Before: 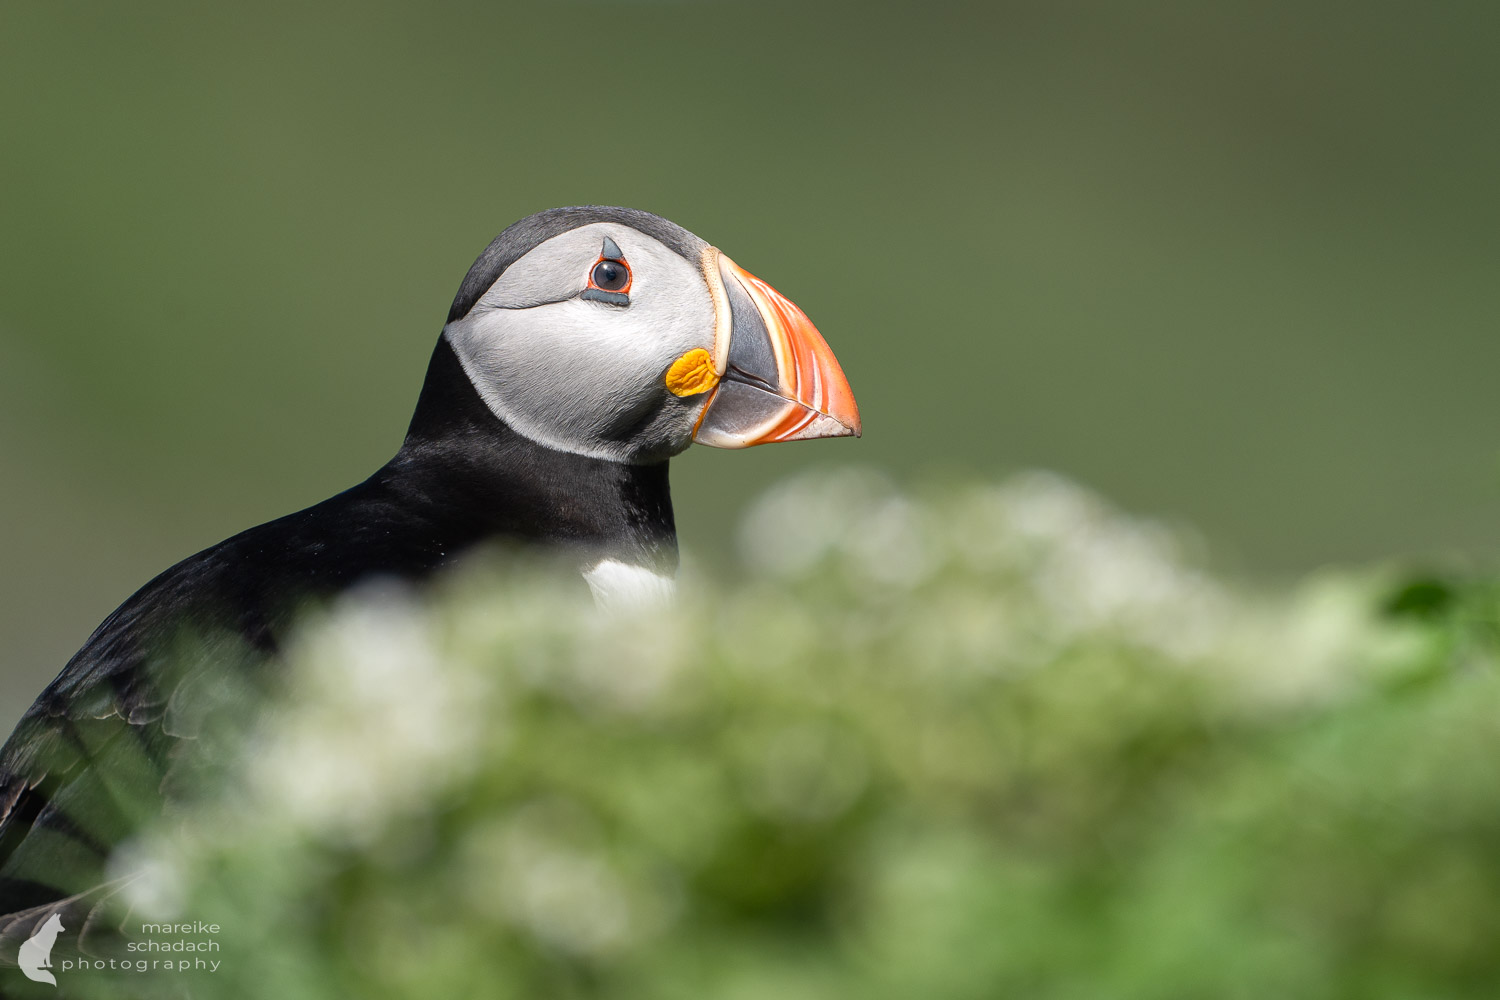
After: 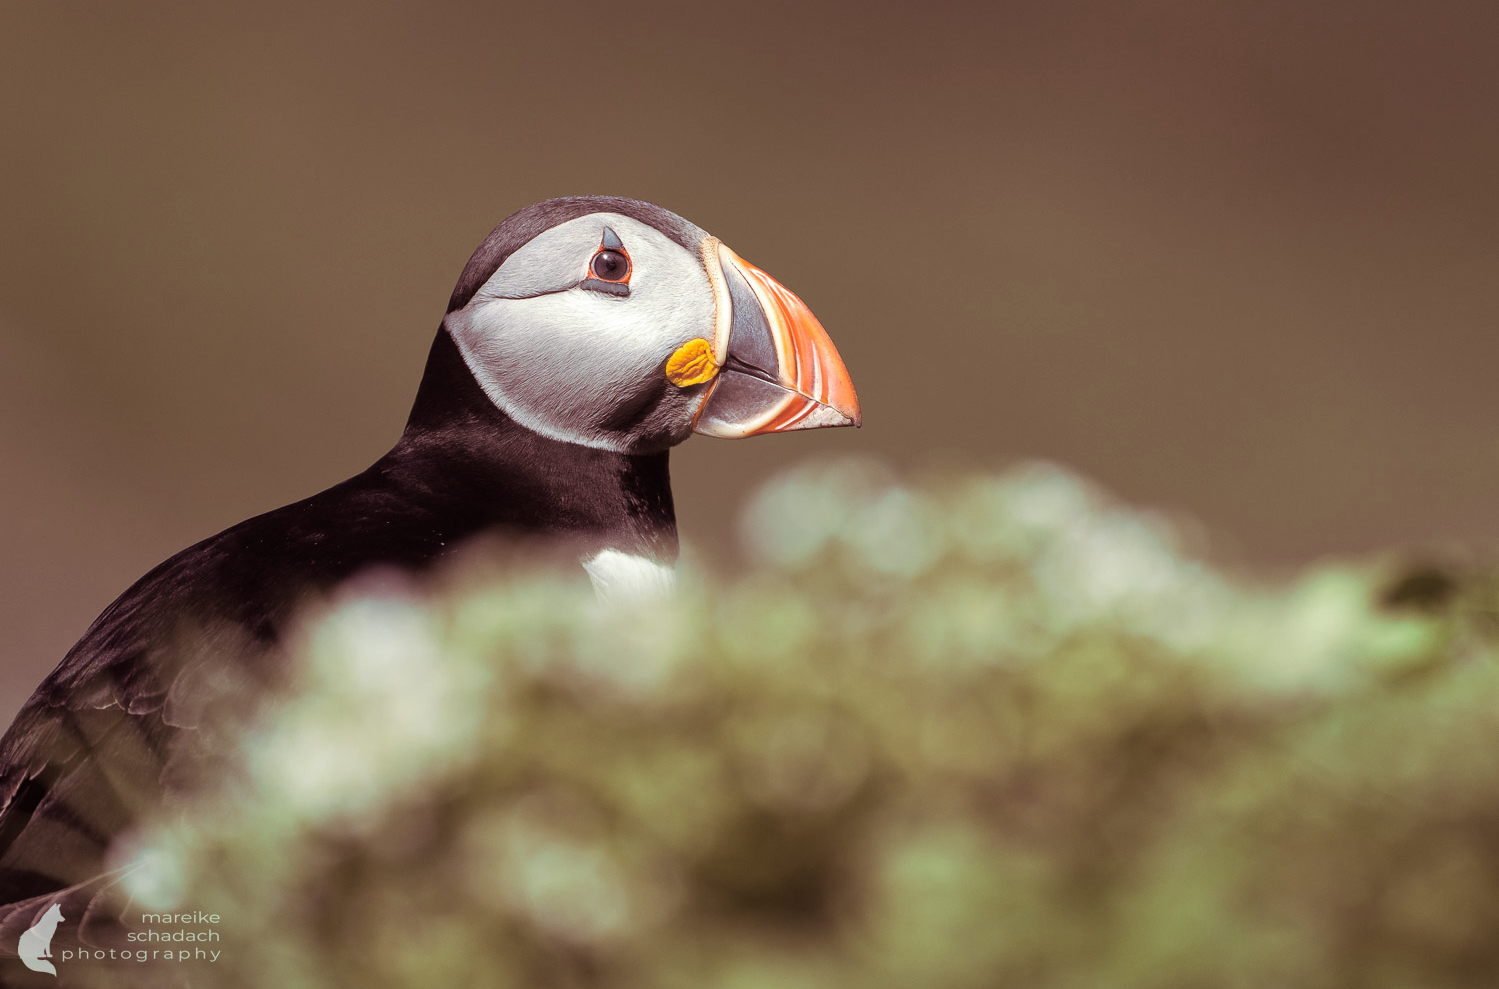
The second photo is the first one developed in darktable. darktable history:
split-toning: on, module defaults
crop: top 1.049%, right 0.001%
